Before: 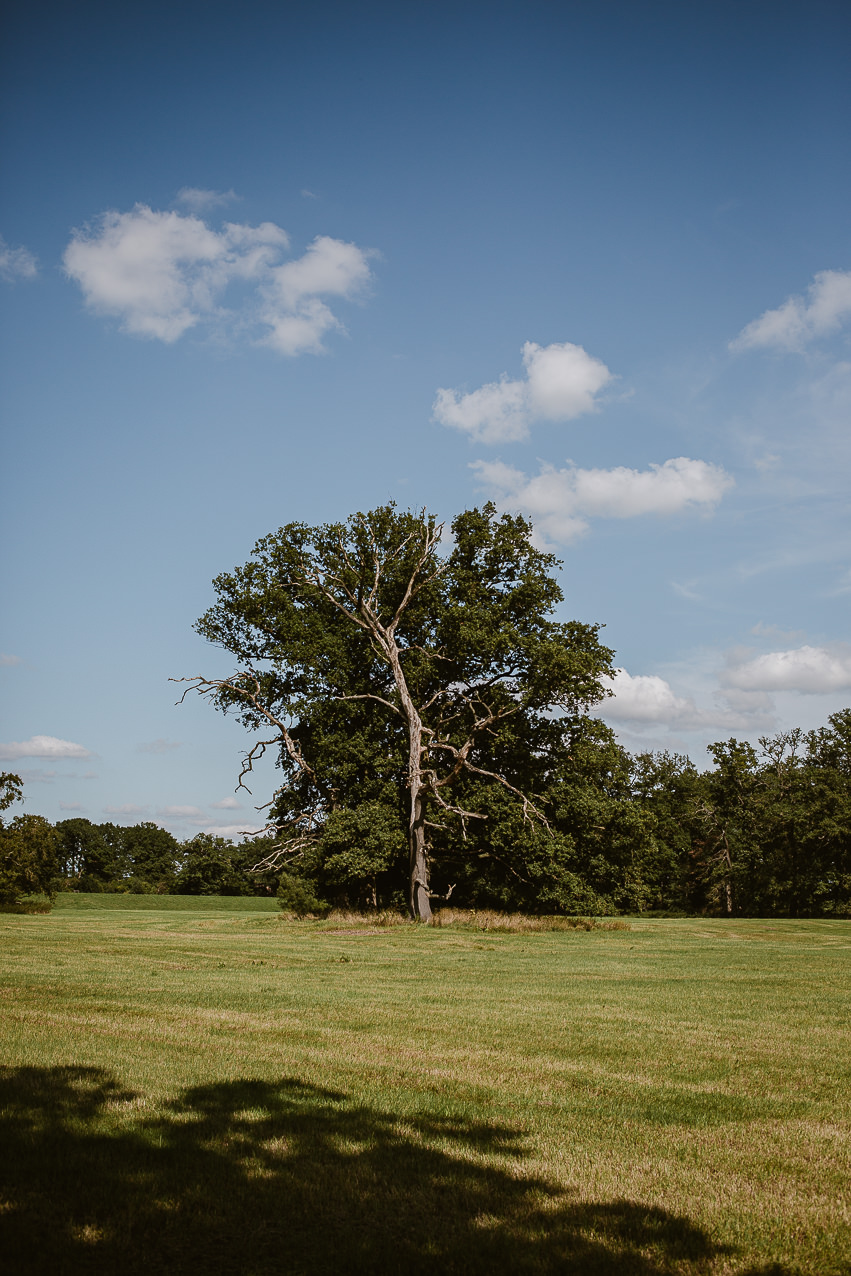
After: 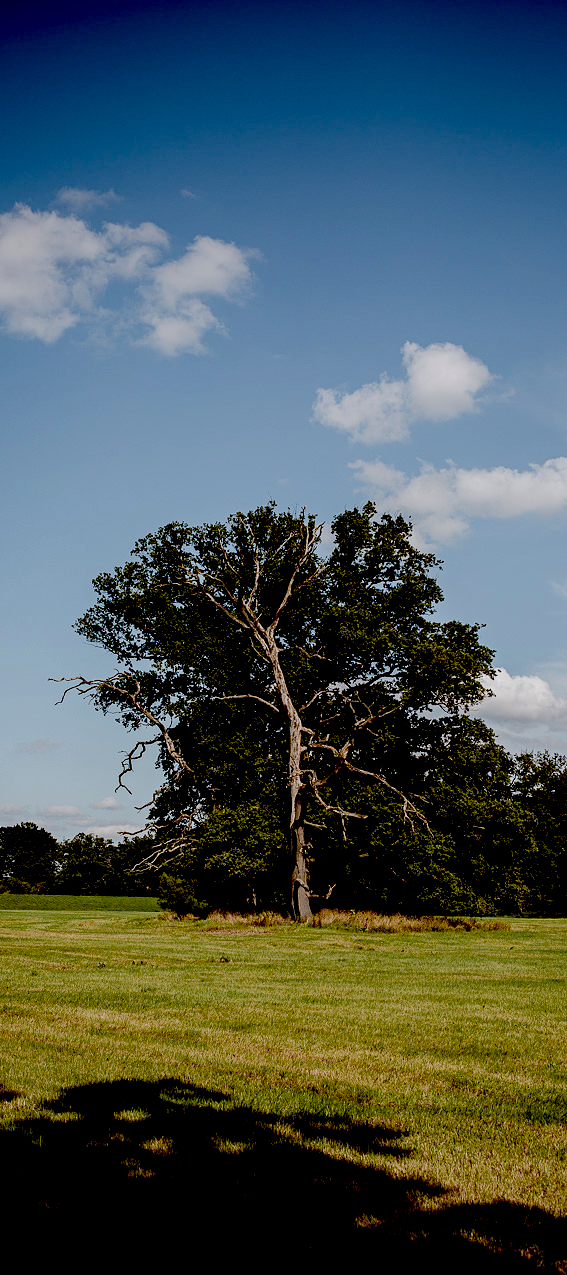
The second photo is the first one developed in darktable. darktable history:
crop and rotate: left 14.292%, right 19.041%
exposure: black level correction 0.056, exposure -0.039 EV, compensate highlight preservation false
tone equalizer: on, module defaults
